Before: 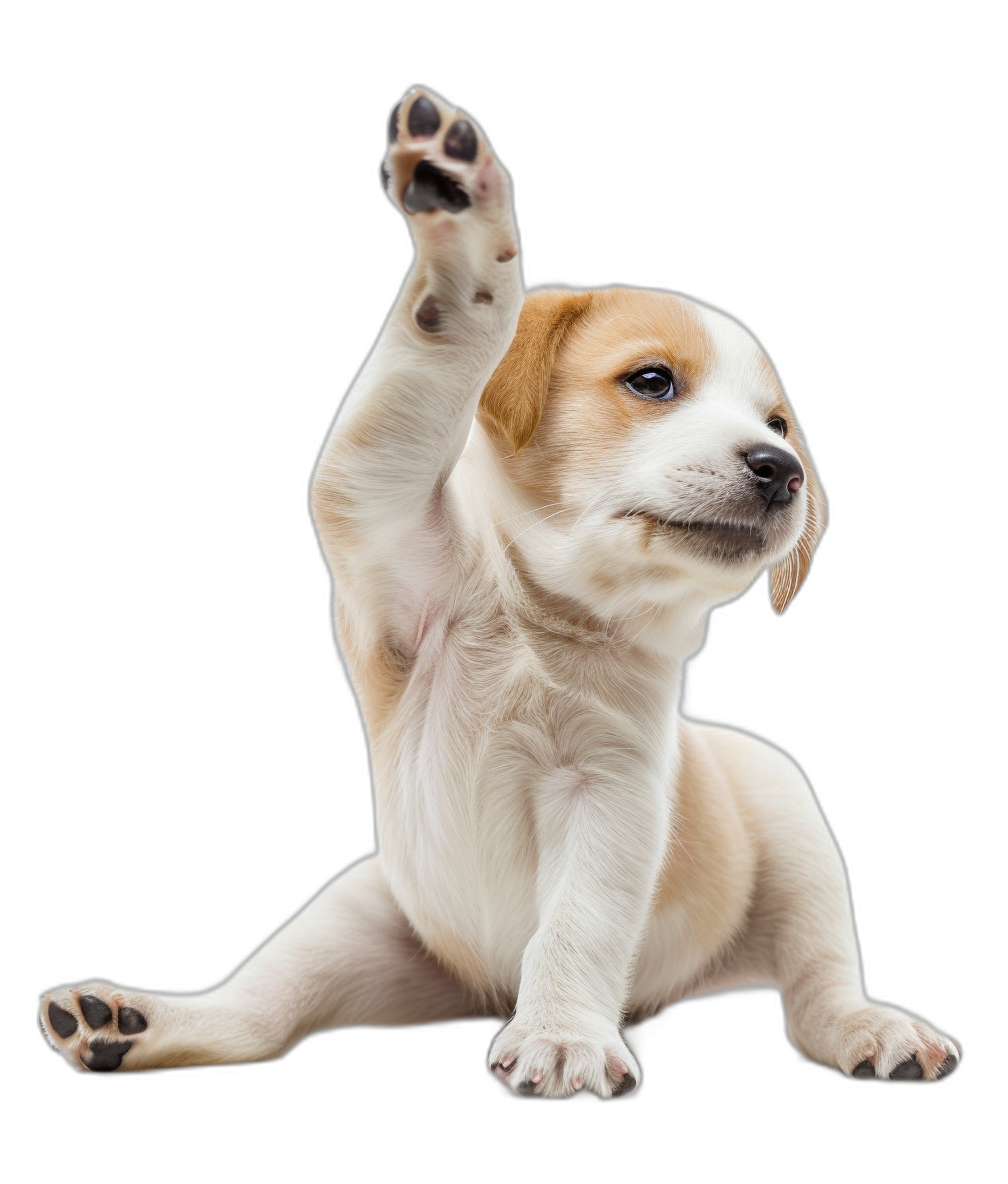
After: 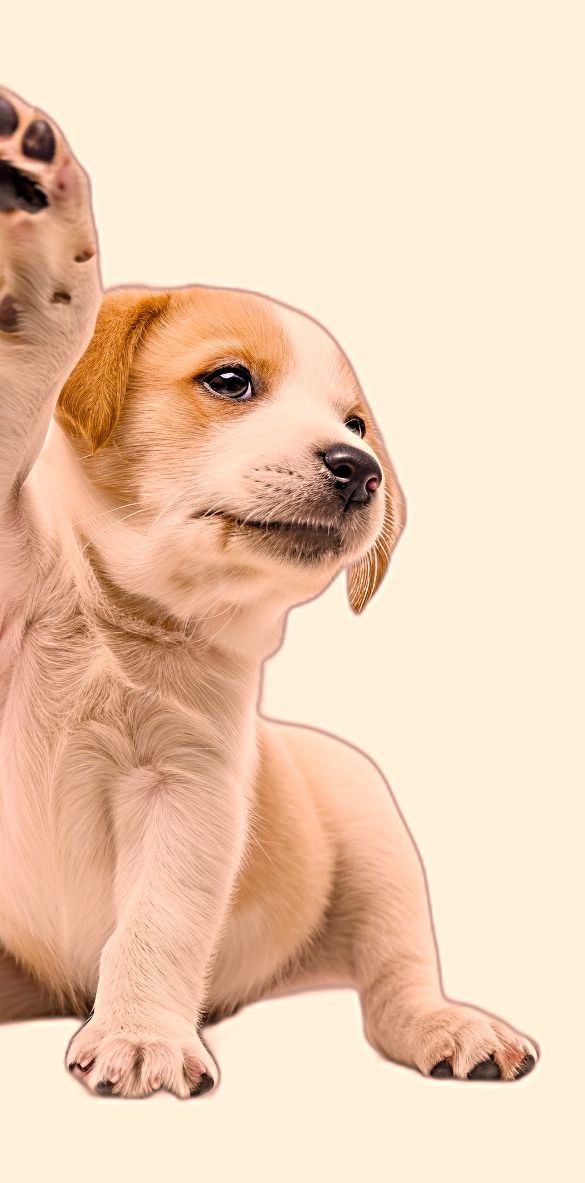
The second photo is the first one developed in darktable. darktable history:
crop: left 41.877%
color correction: highlights a* 21.12, highlights b* 19.46
color balance rgb: shadows lift › chroma 0.86%, shadows lift › hue 115.01°, perceptual saturation grading › global saturation 20%, perceptual saturation grading › highlights -25.308%, perceptual saturation grading › shadows 25.104%, global vibrance 14.384%
sharpen: radius 4.931
